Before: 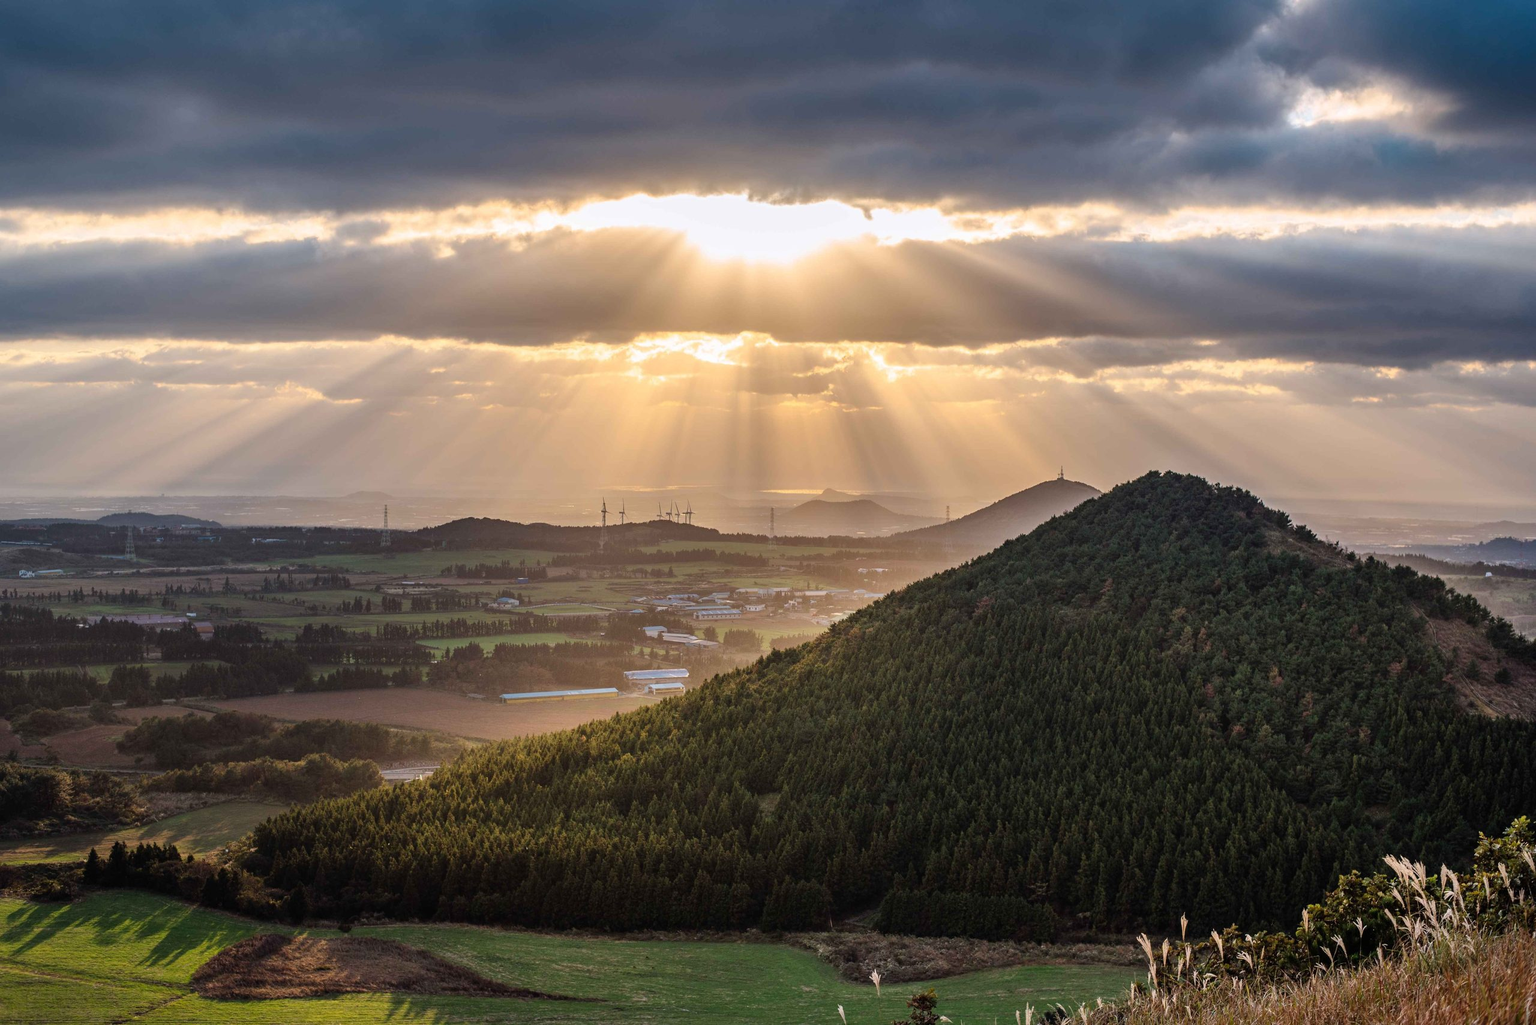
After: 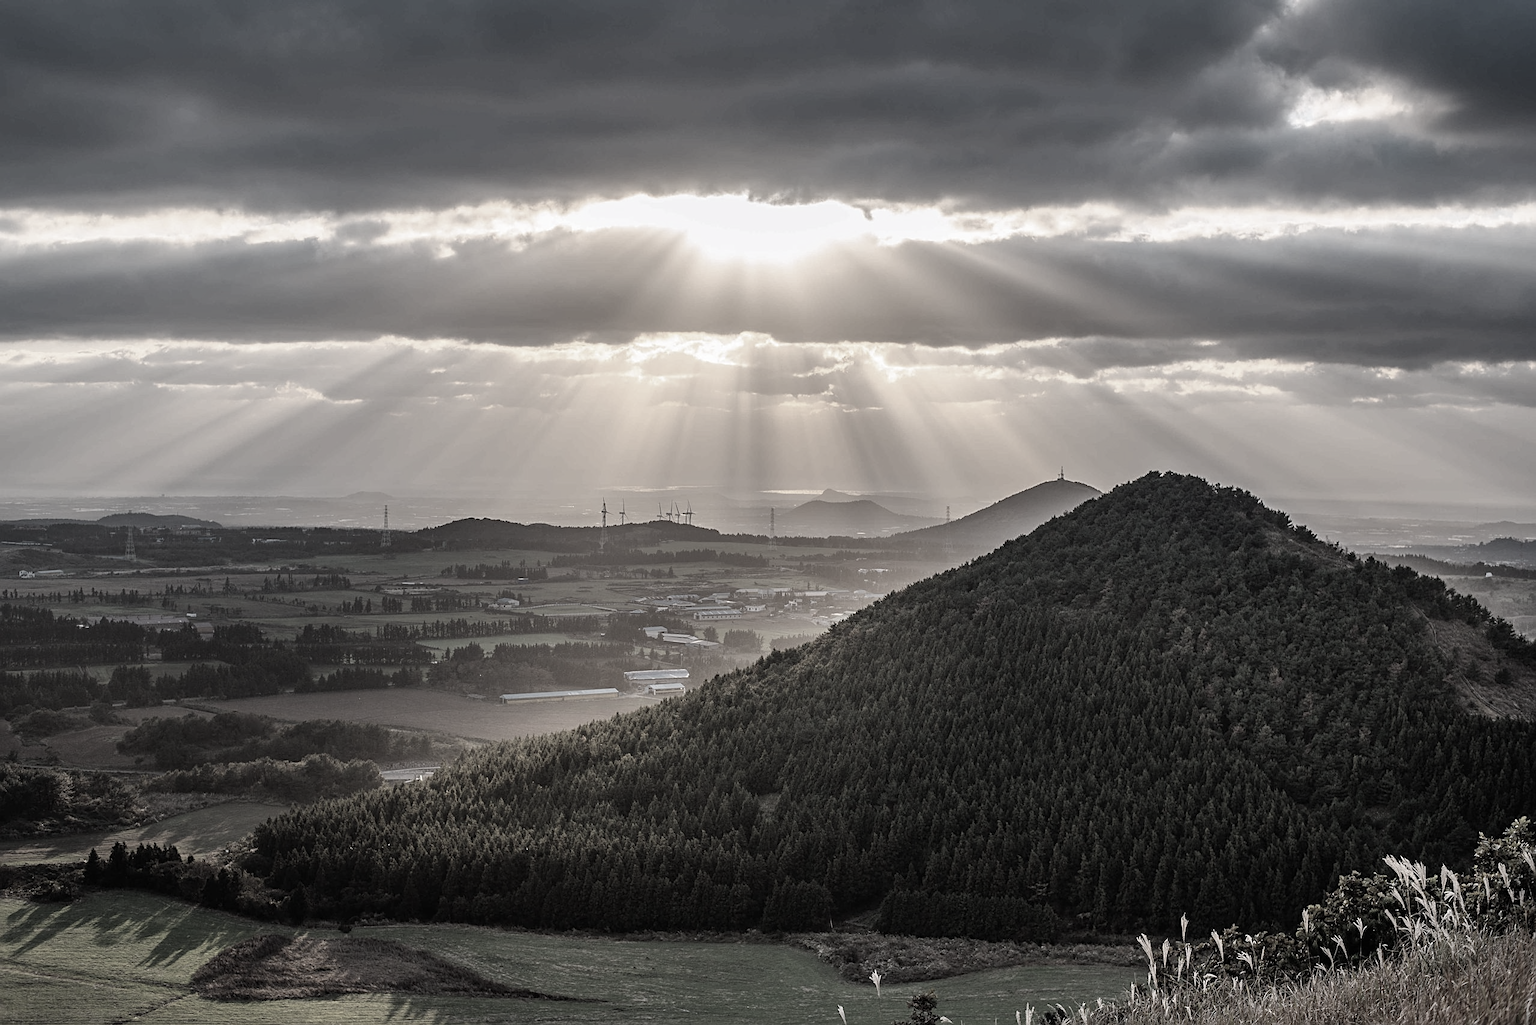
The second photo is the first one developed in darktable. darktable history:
sharpen: on, module defaults
color correction: saturation 0.2
